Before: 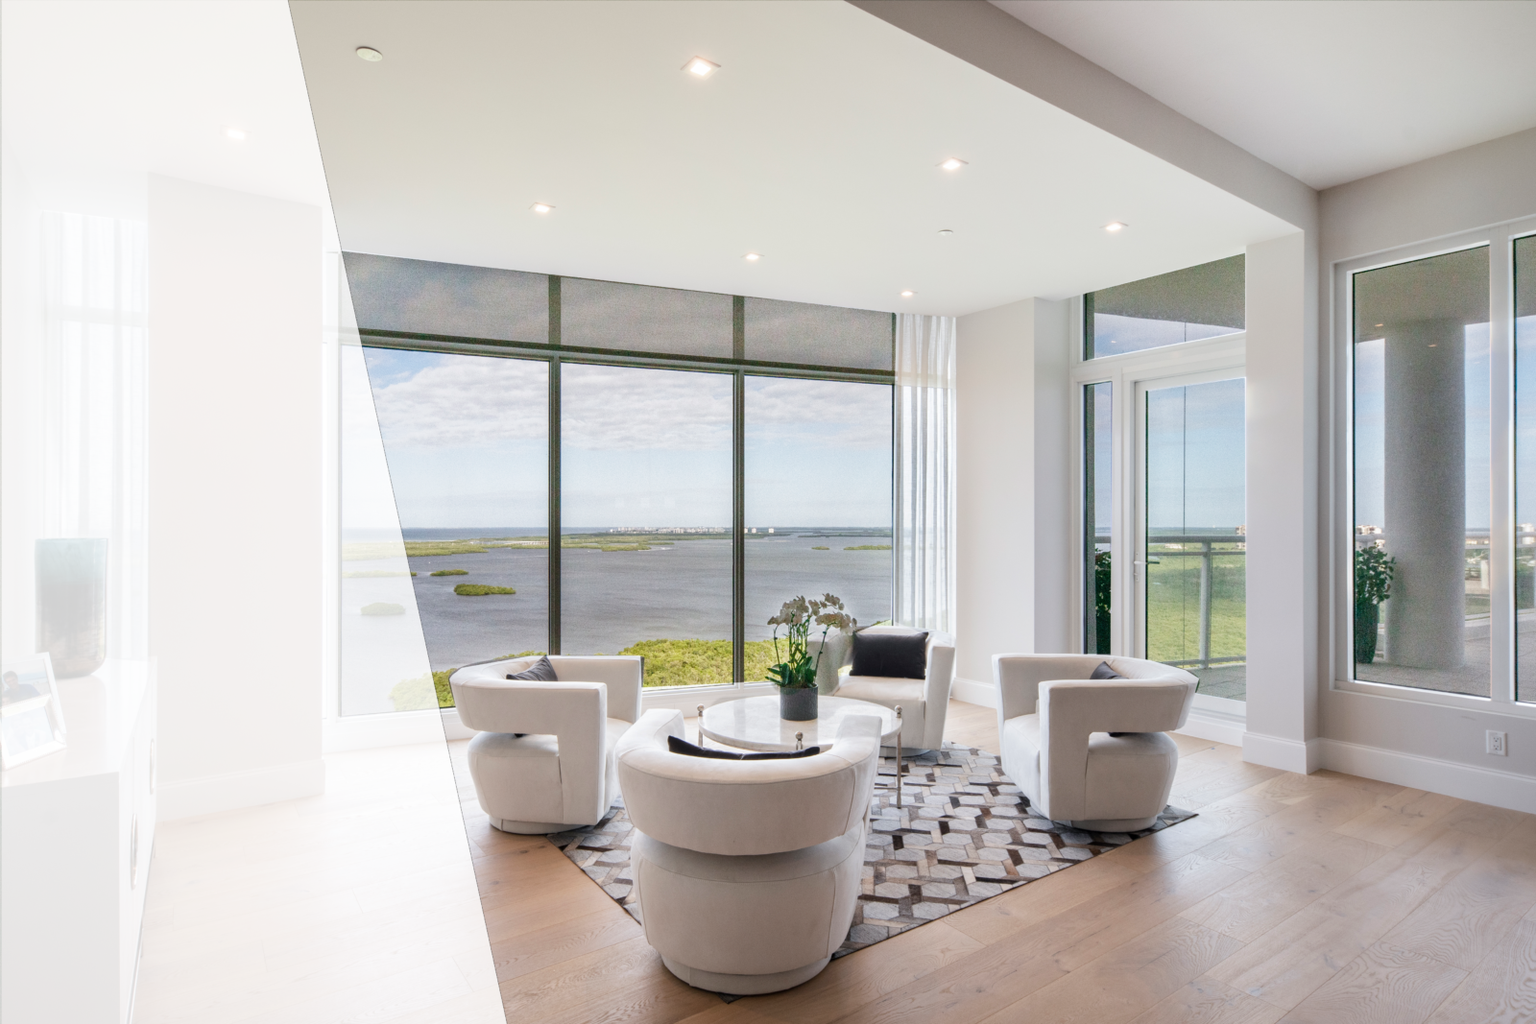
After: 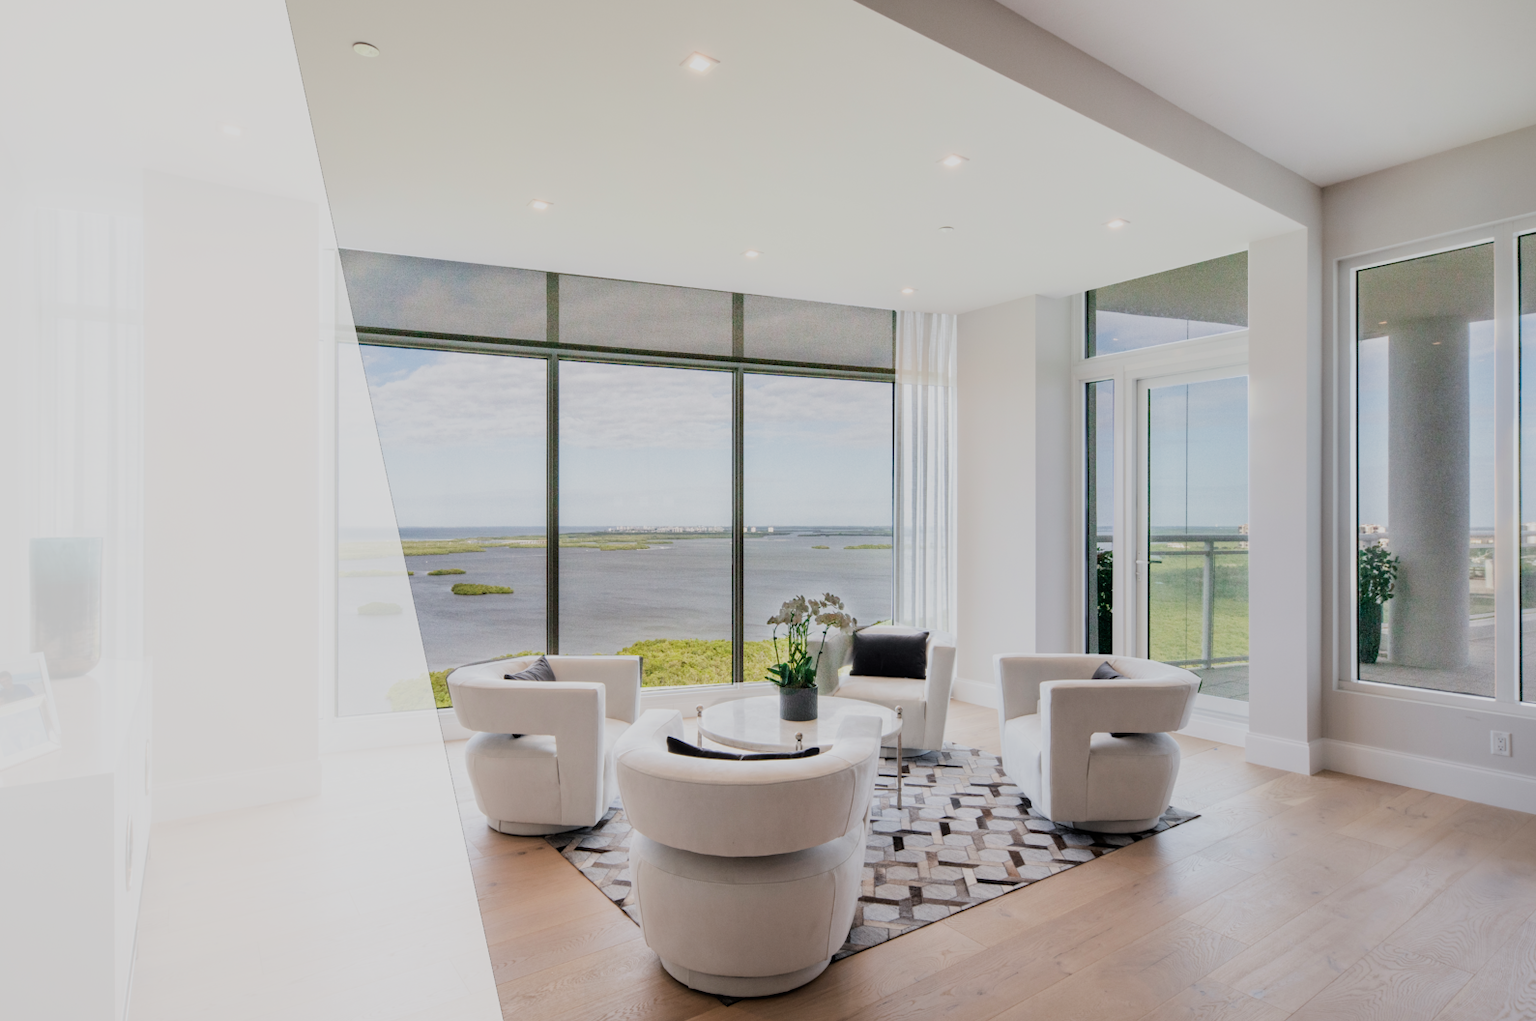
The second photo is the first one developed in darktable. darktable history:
crop: left 0.434%, top 0.485%, right 0.244%, bottom 0.386%
filmic rgb: black relative exposure -7.65 EV, white relative exposure 4.56 EV, hardness 3.61, contrast 1.05
